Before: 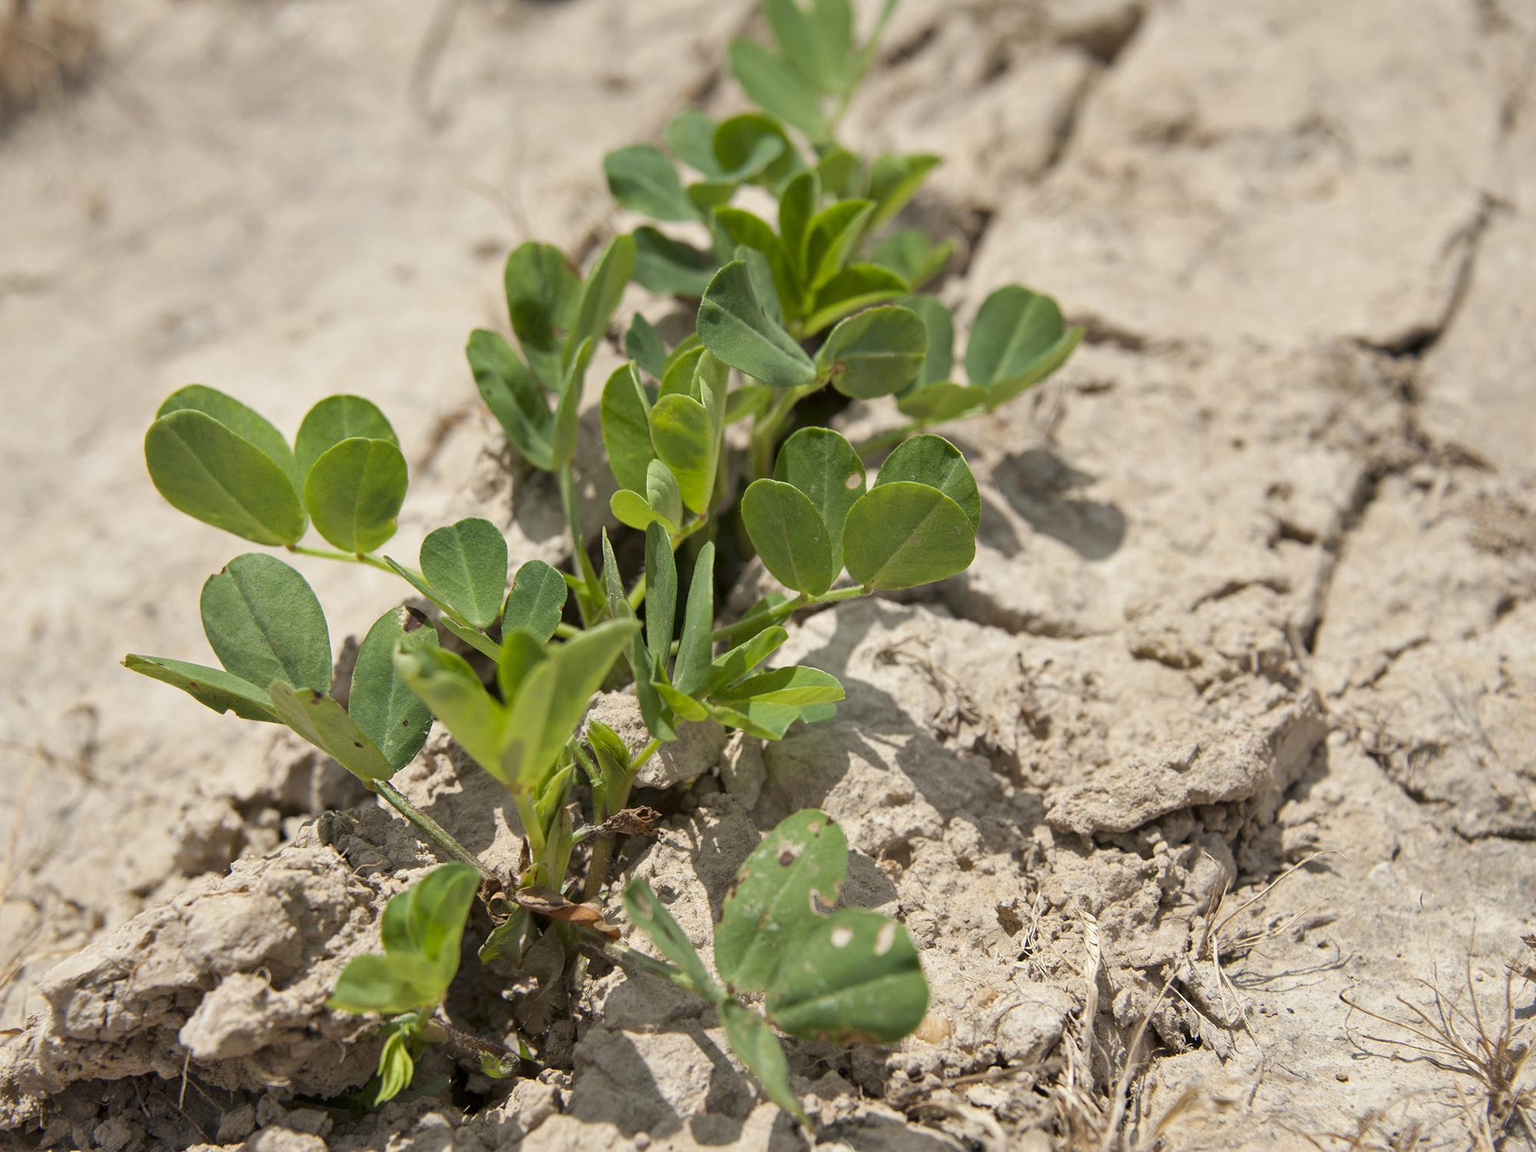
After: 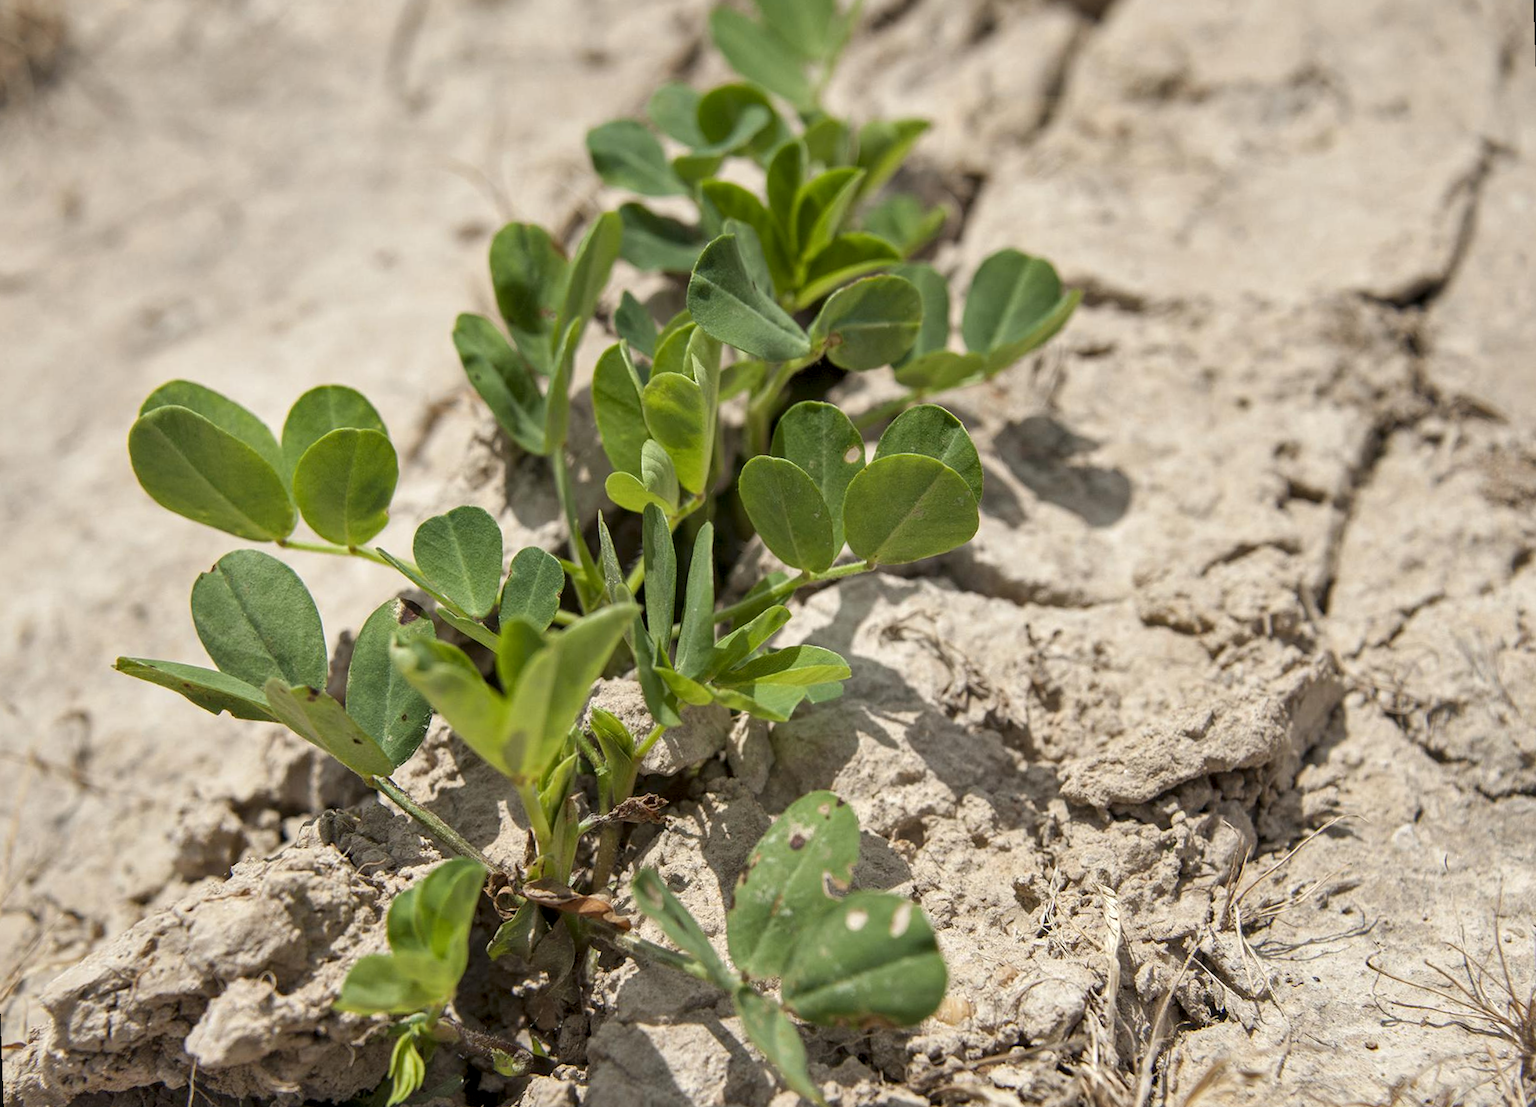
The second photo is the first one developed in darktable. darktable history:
local contrast: on, module defaults
color balance rgb: on, module defaults
white balance: emerald 1
rotate and perspective: rotation -2°, crop left 0.022, crop right 0.978, crop top 0.049, crop bottom 0.951
tone equalizer: on, module defaults
